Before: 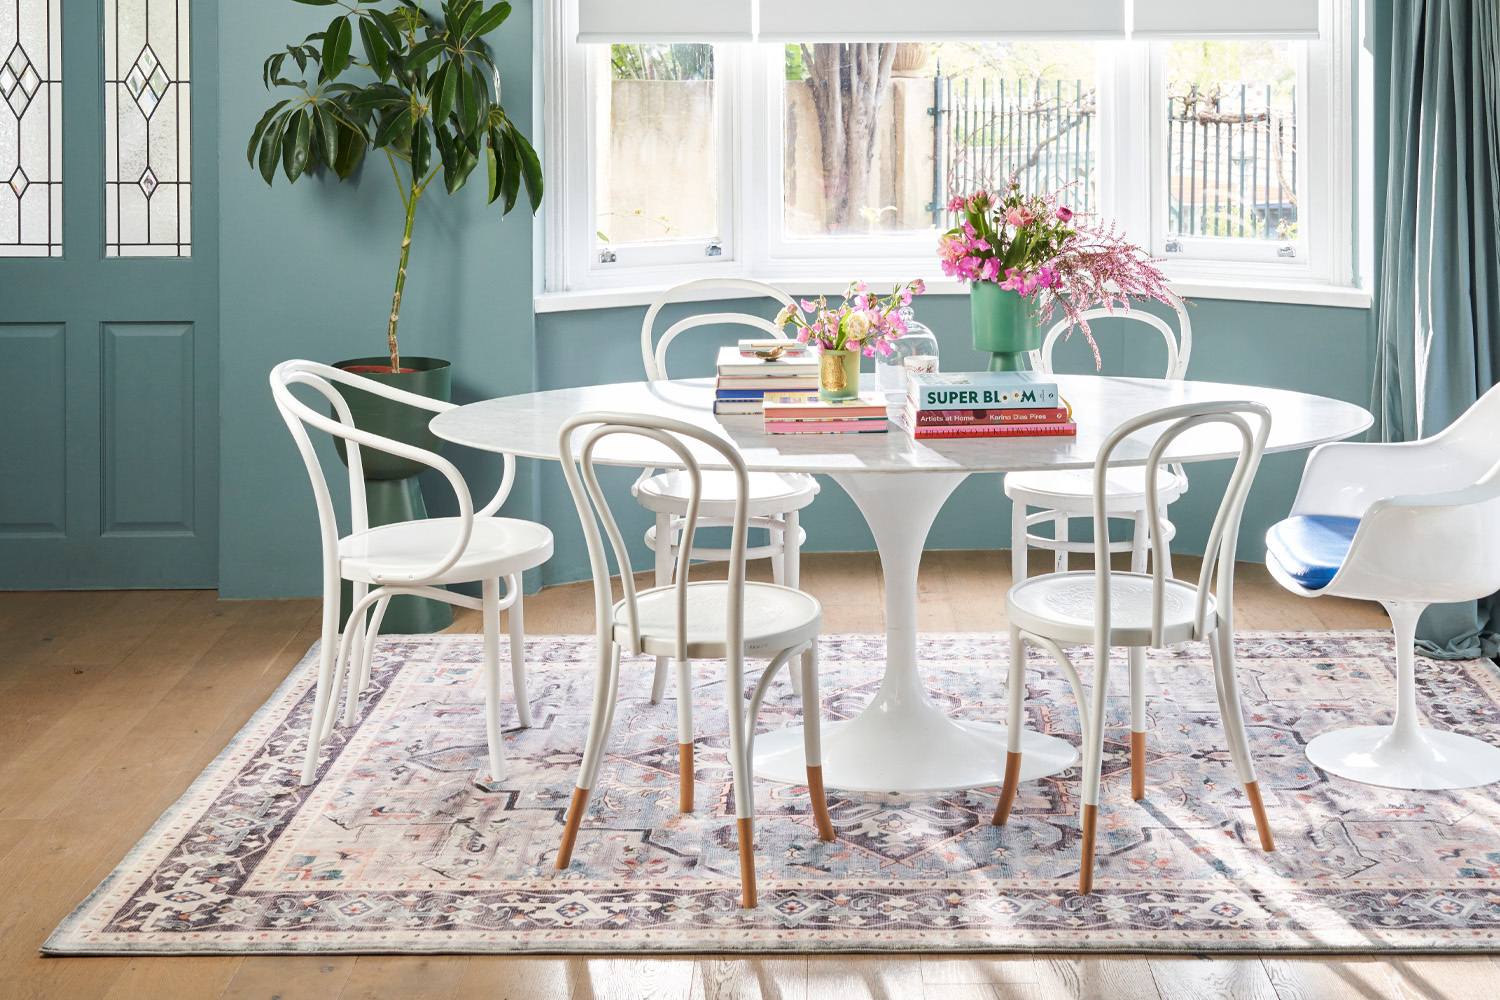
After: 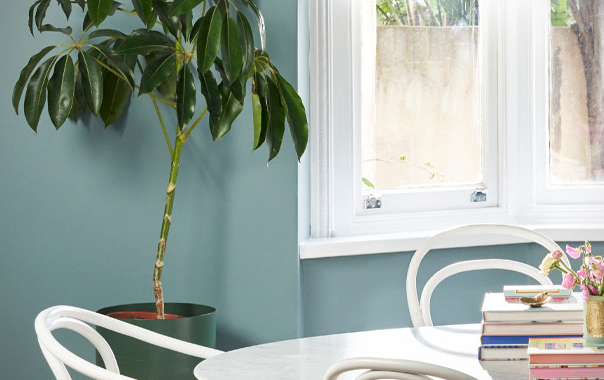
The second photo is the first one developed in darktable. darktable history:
crop: left 15.681%, top 5.427%, right 43.991%, bottom 56.55%
vignetting: fall-off radius 81.05%, dithering 8-bit output, unbound false
